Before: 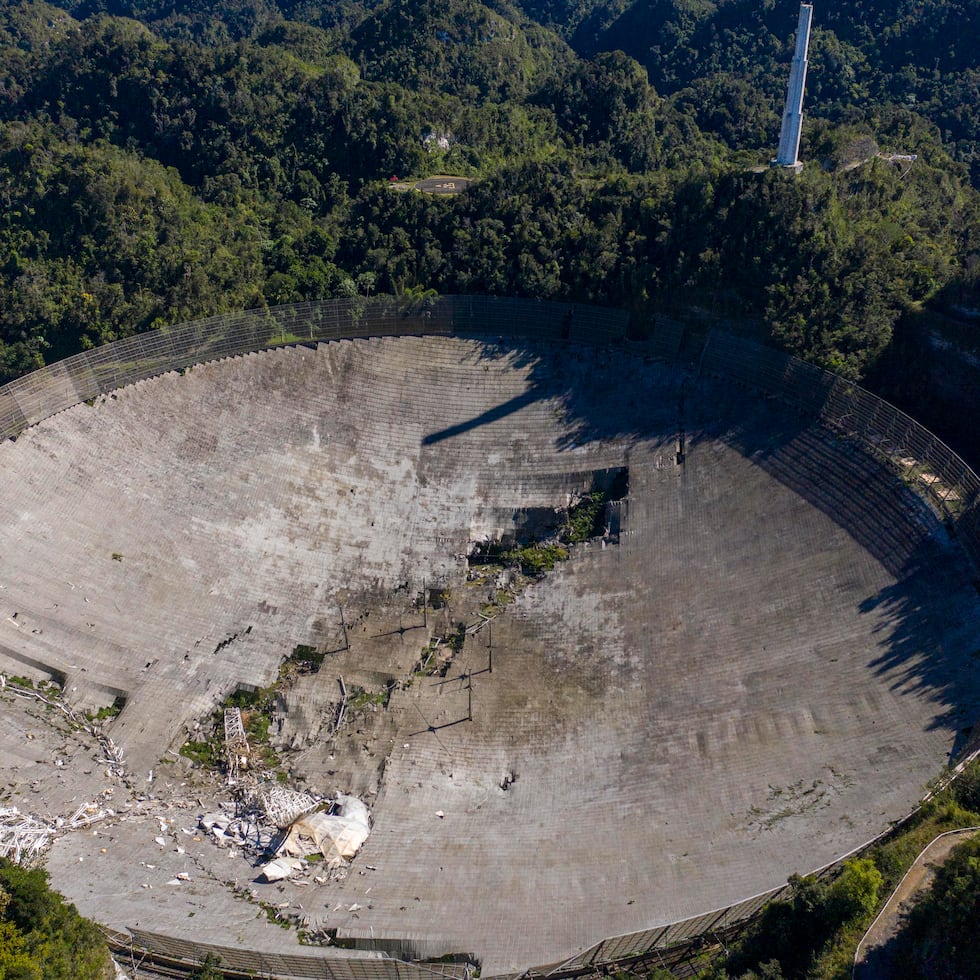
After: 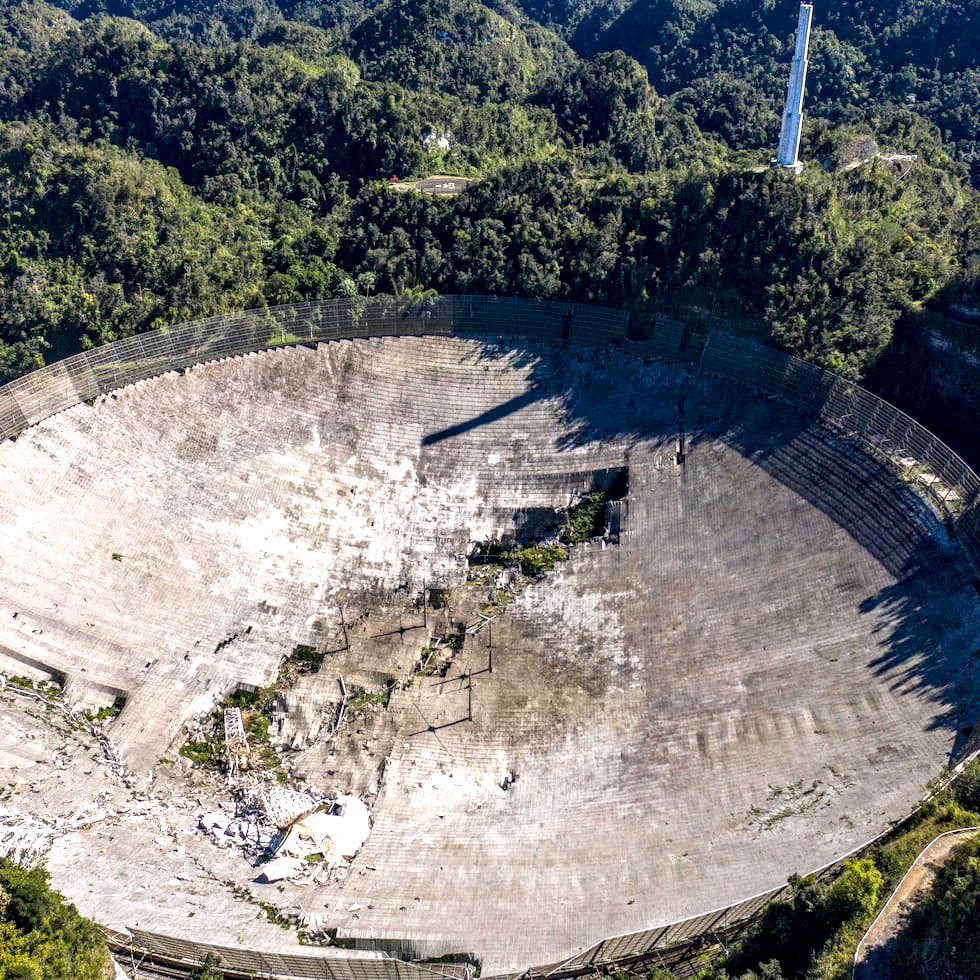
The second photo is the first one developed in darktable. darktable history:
contrast equalizer: y [[0.524, 0.538, 0.547, 0.548, 0.538, 0.524], [0.5 ×6], [0.5 ×6], [0 ×6], [0 ×6]]
local contrast: on, module defaults
exposure: black level correction 0.001, exposure 1.047 EV, compensate highlight preservation false
